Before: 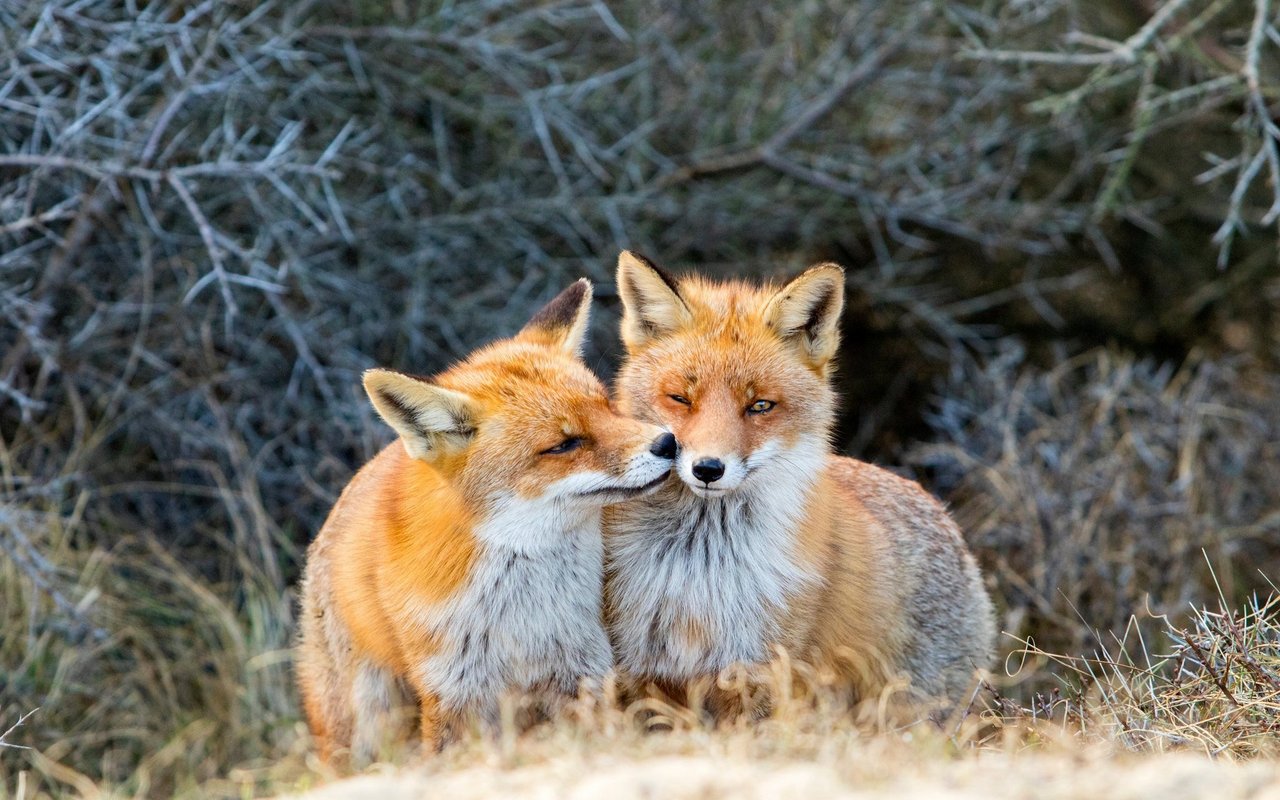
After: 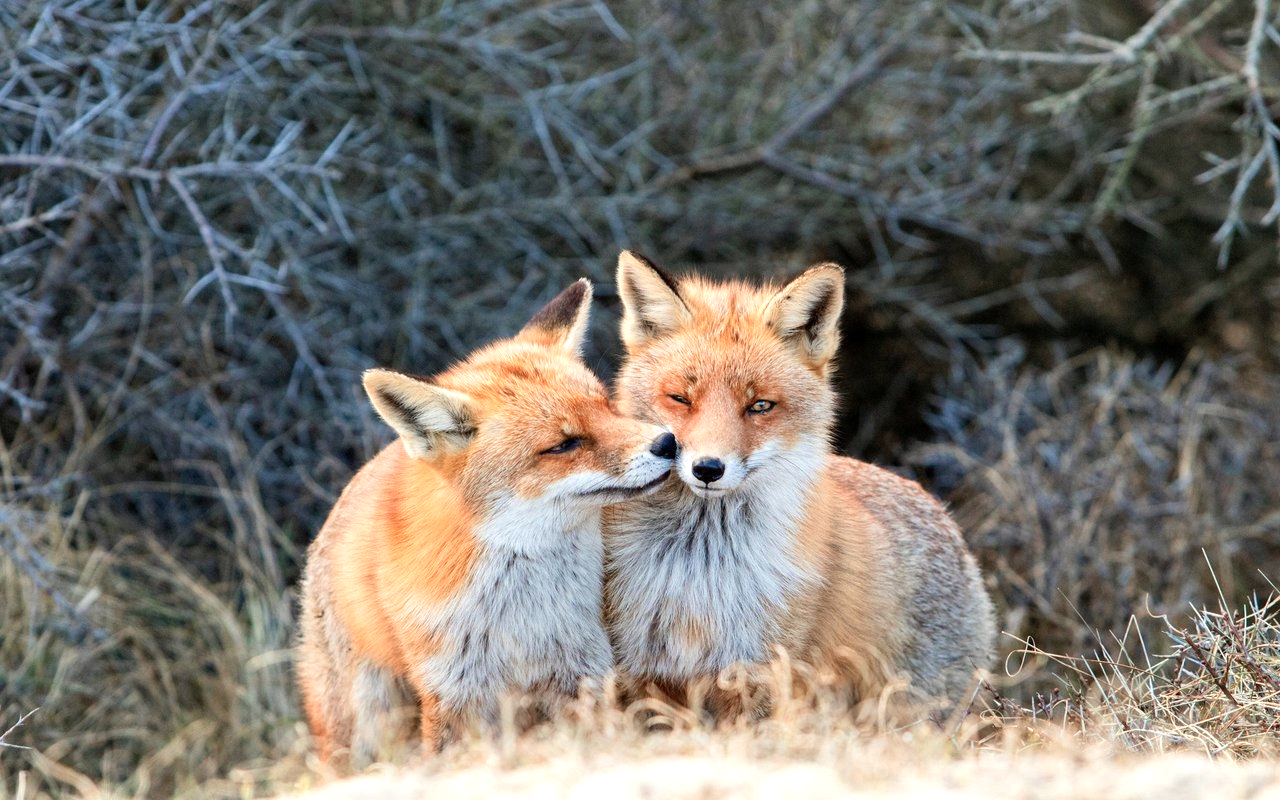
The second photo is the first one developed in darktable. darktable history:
rgb curve: mode RGB, independent channels
exposure: exposure 0.207 EV, compensate highlight preservation false
color zones: curves: ch0 [(0, 0.473) (0.001, 0.473) (0.226, 0.548) (0.4, 0.589) (0.525, 0.54) (0.728, 0.403) (0.999, 0.473) (1, 0.473)]; ch1 [(0, 0.619) (0.001, 0.619) (0.234, 0.388) (0.4, 0.372) (0.528, 0.422) (0.732, 0.53) (0.999, 0.619) (1, 0.619)]; ch2 [(0, 0.547) (0.001, 0.547) (0.226, 0.45) (0.4, 0.525) (0.525, 0.585) (0.8, 0.511) (0.999, 0.547) (1, 0.547)]
